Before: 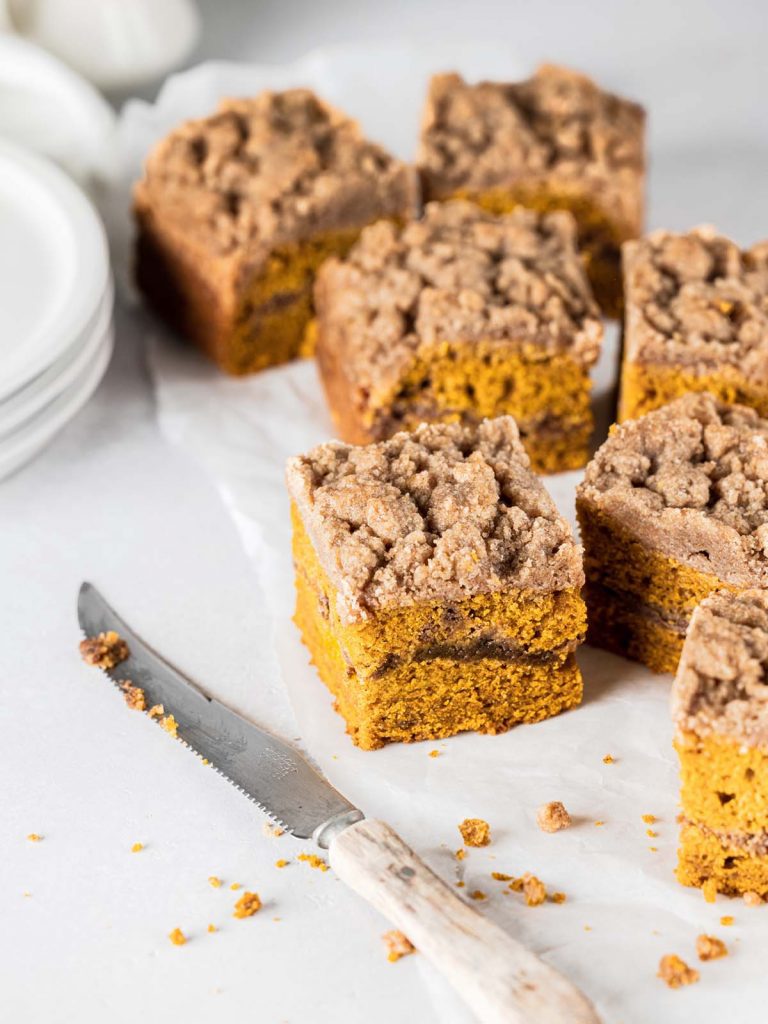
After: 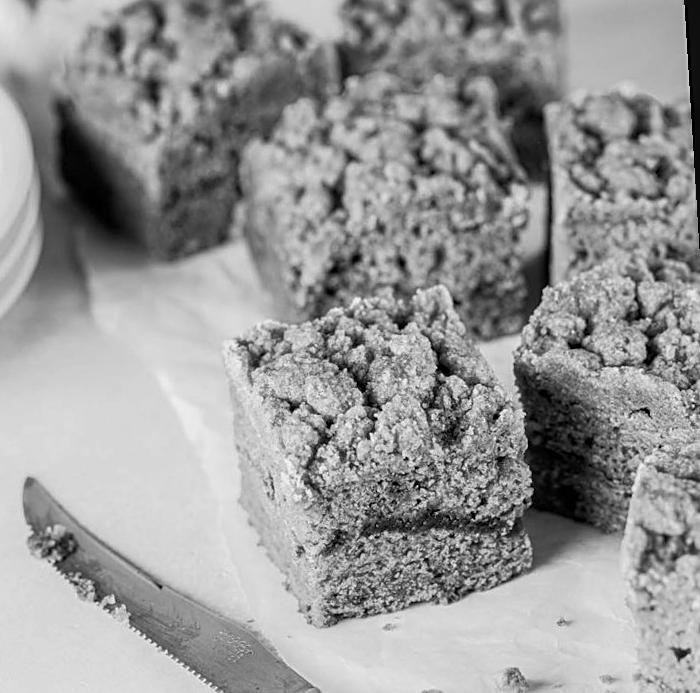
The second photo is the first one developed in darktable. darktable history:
crop: left 8.155%, top 6.611%, bottom 15.385%
rotate and perspective: rotation -3.52°, crop left 0.036, crop right 0.964, crop top 0.081, crop bottom 0.919
white balance: red 0.967, blue 1.119, emerald 0.756
local contrast: on, module defaults
monochrome: a -71.75, b 75.82
sharpen: on, module defaults
